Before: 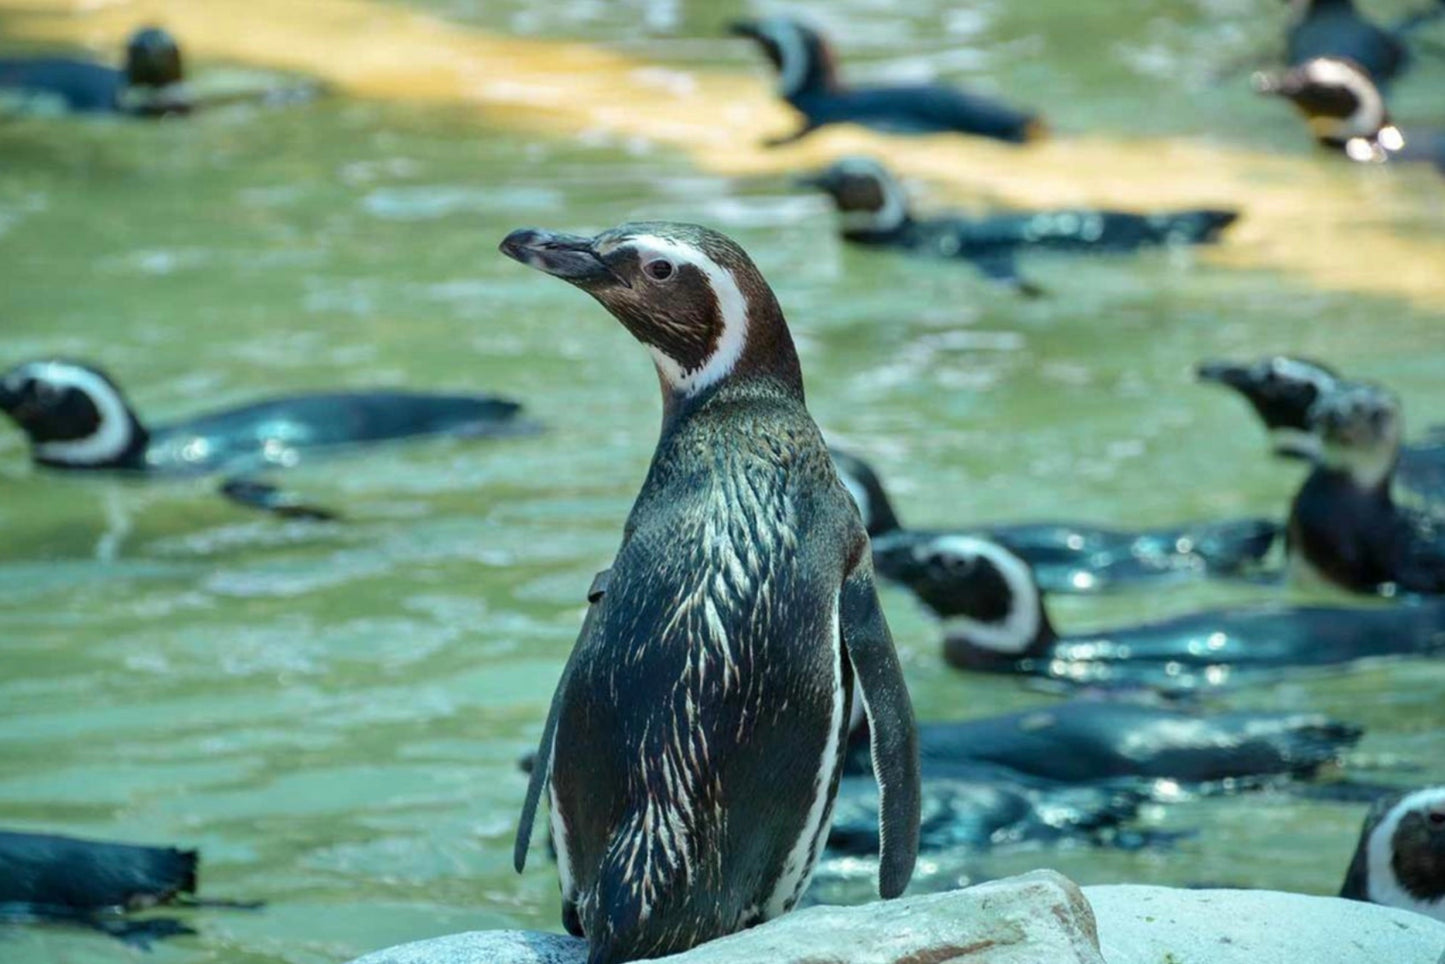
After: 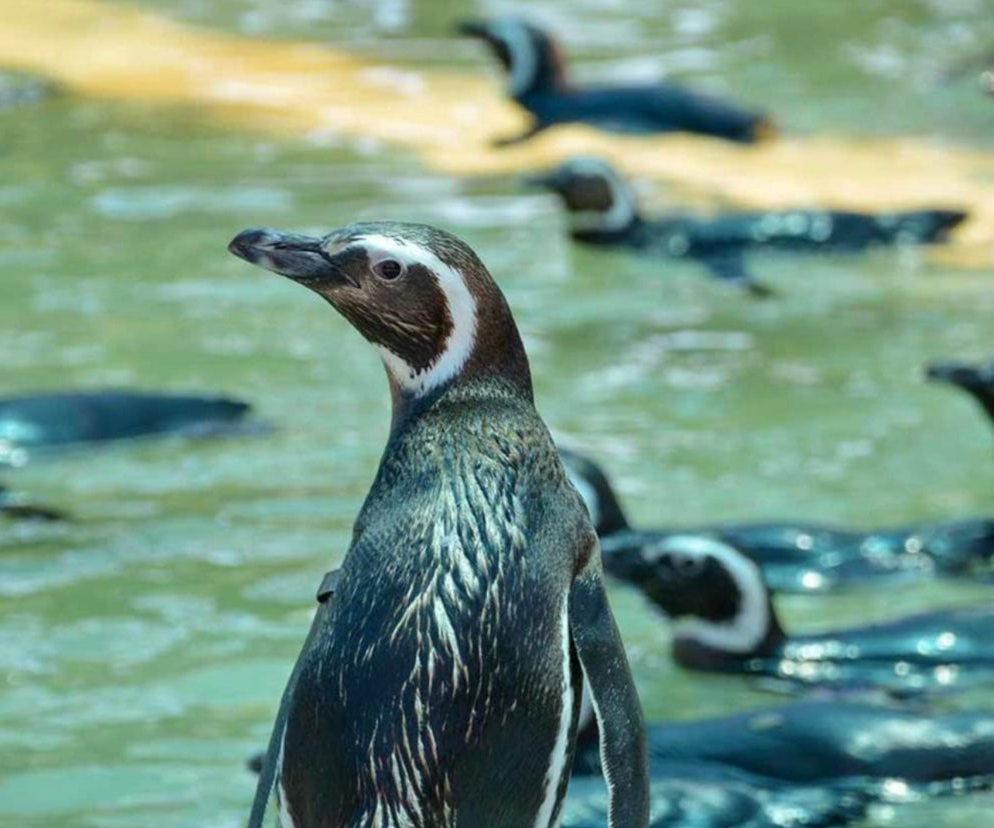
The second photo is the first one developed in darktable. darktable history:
crop: left 18.762%, right 12.384%, bottom 14.031%
